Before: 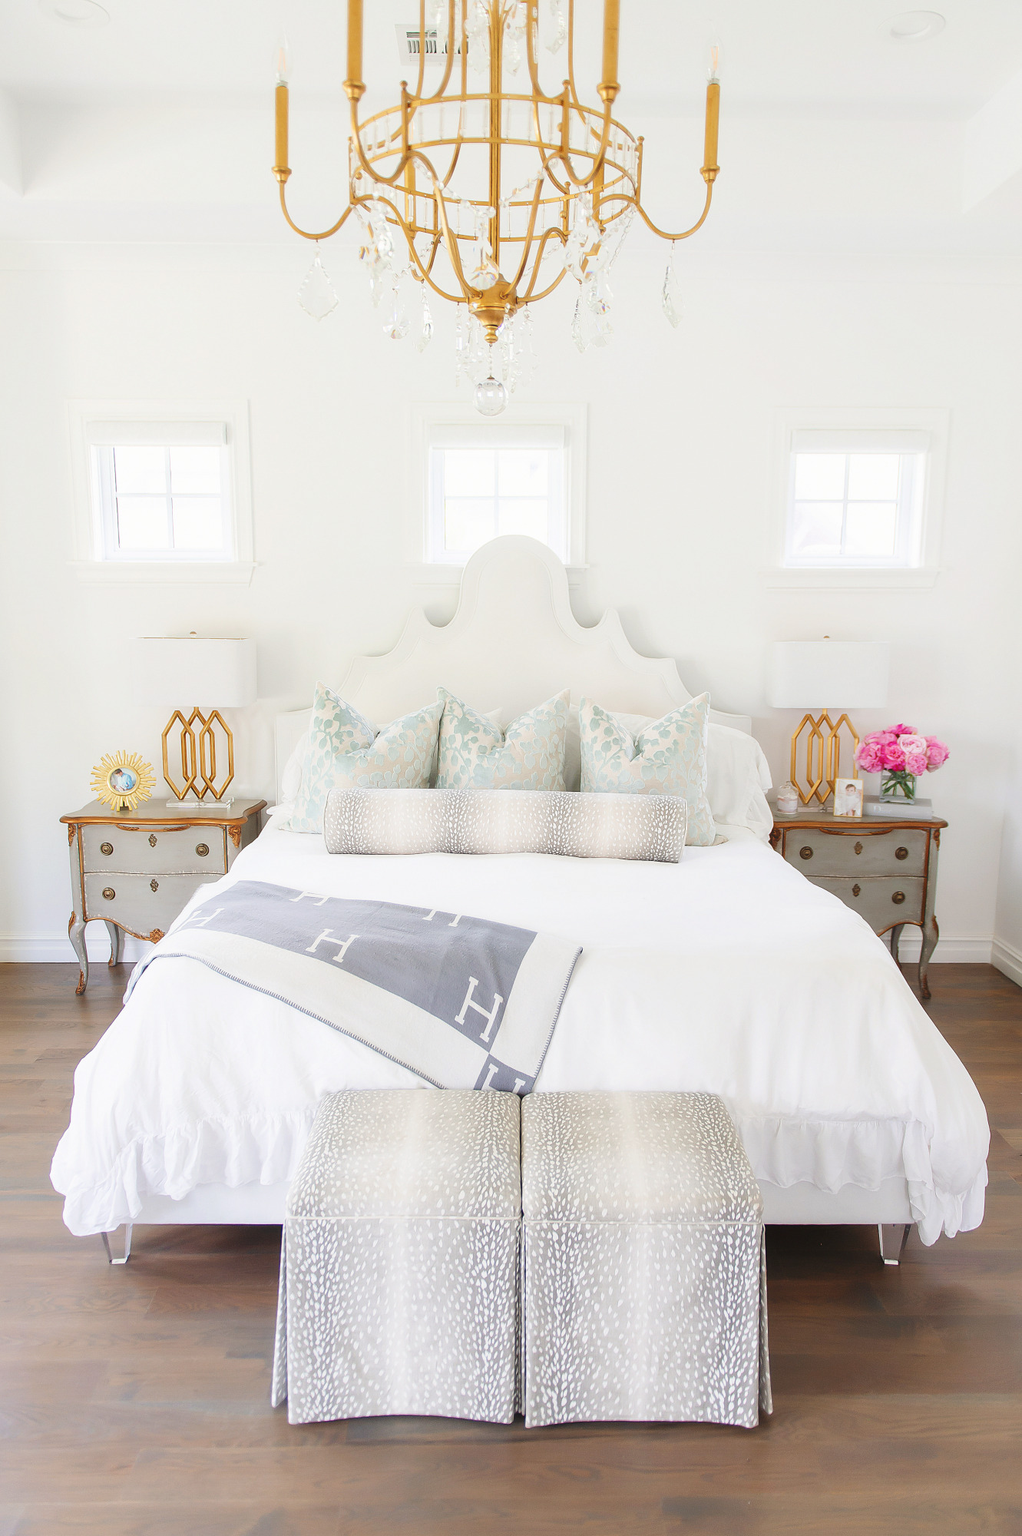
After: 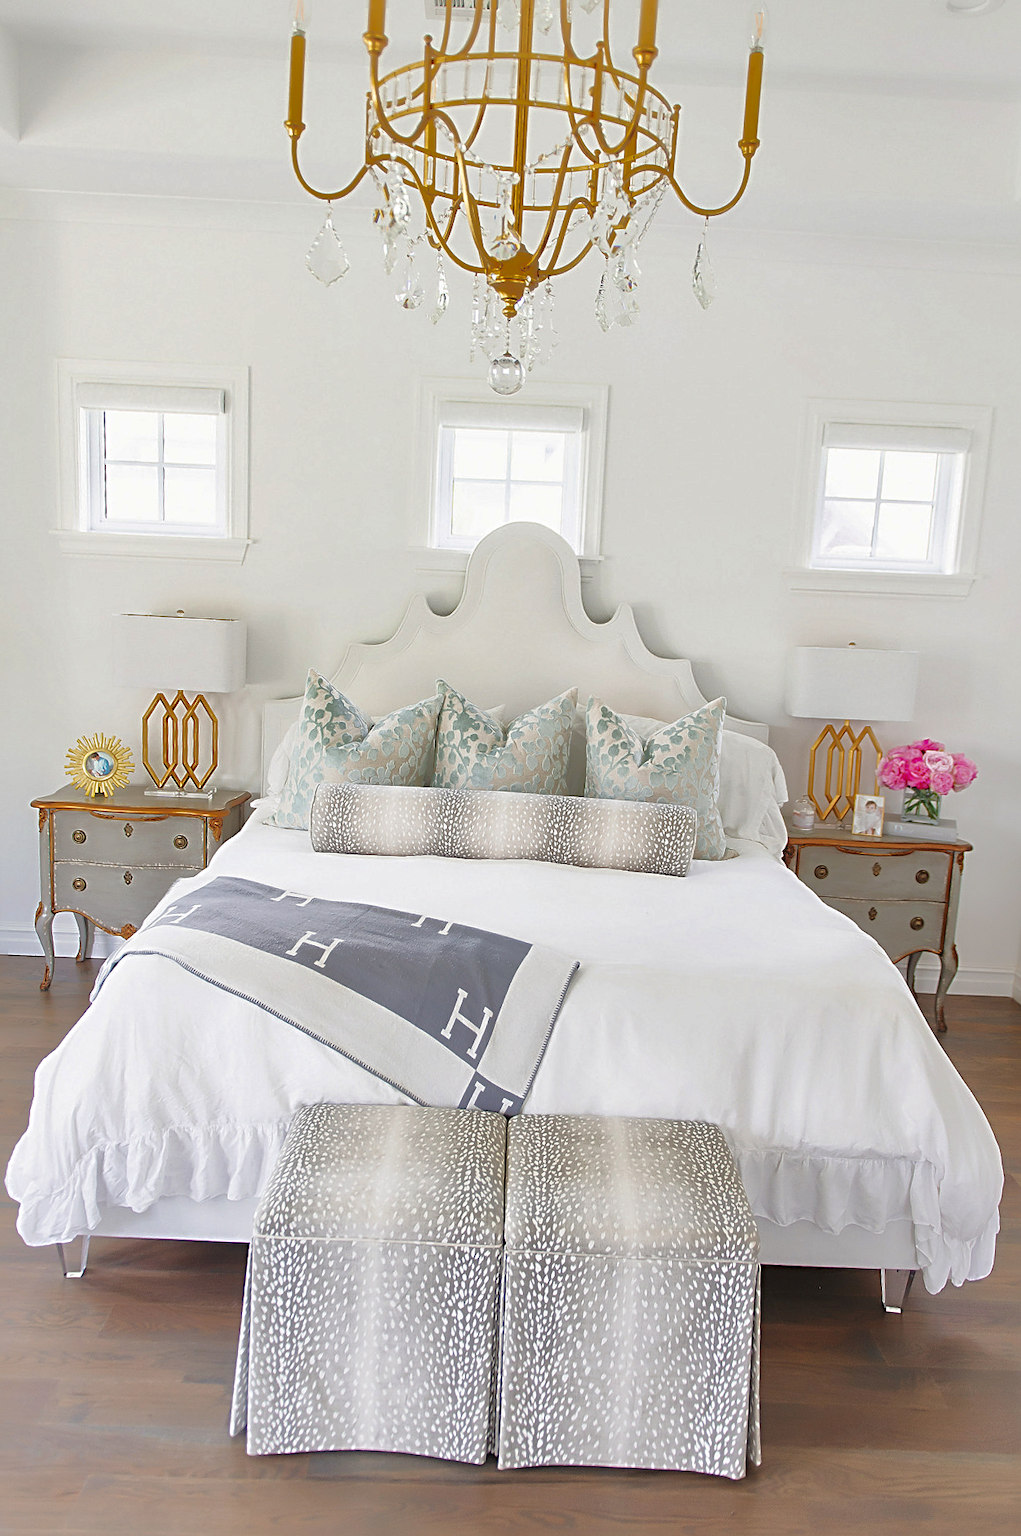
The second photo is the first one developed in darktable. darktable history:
shadows and highlights: shadows 40, highlights -60
sharpen: radius 4
crop and rotate: angle -2.38°
